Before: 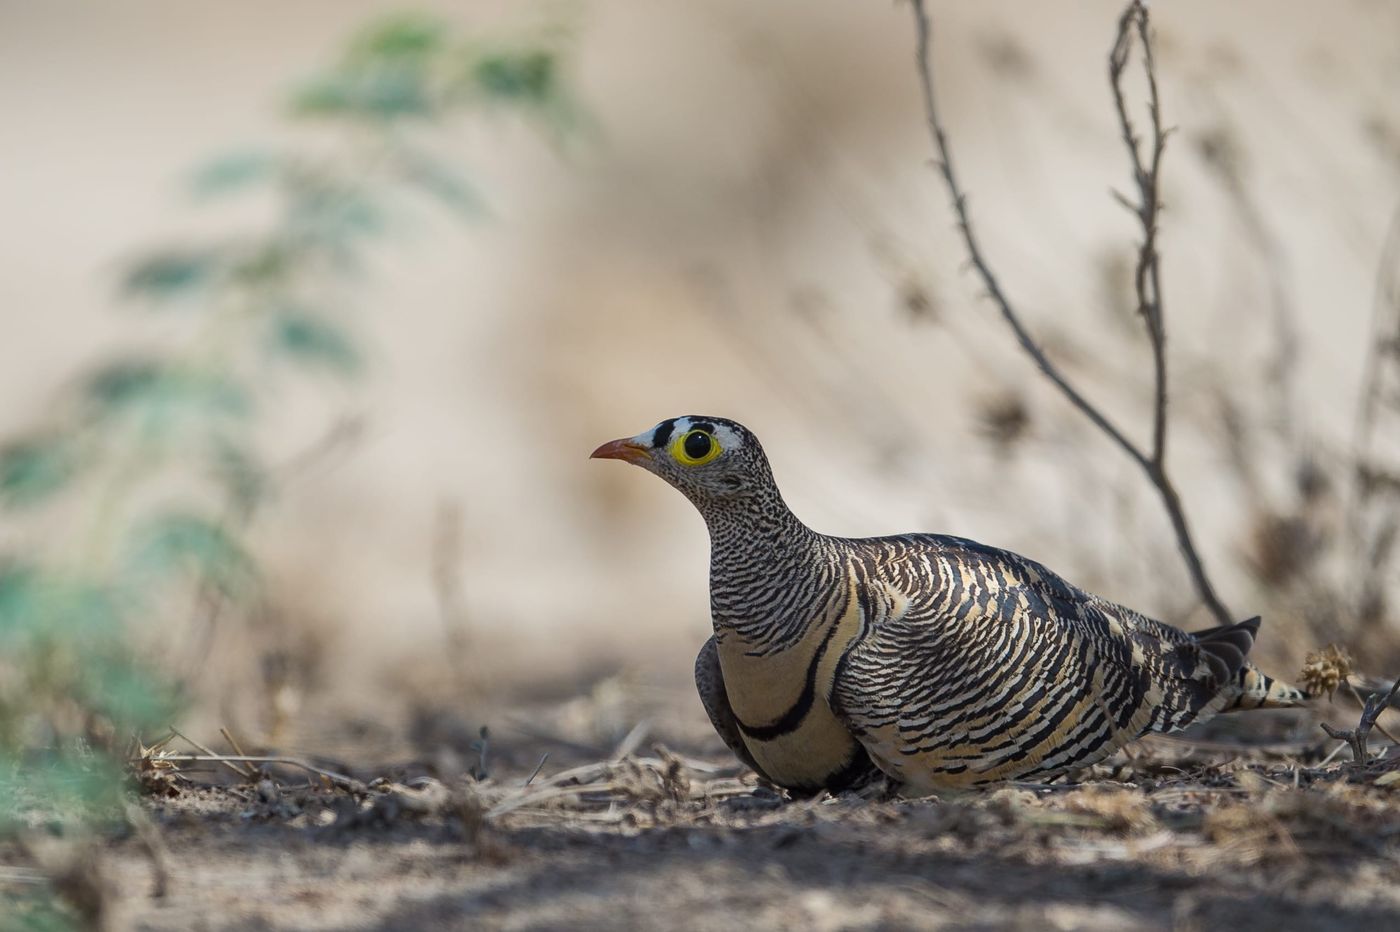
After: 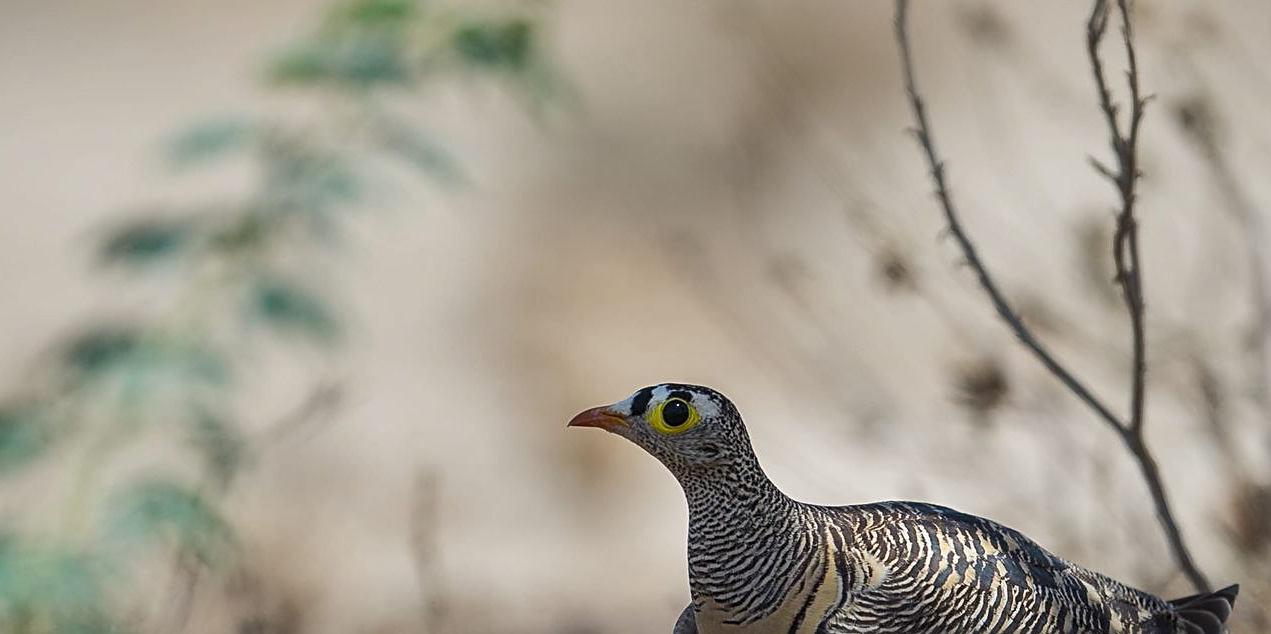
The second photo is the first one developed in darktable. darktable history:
sharpen: on, module defaults
crop: left 1.597%, top 3.457%, right 7.551%, bottom 28.432%
shadows and highlights: low approximation 0.01, soften with gaussian
